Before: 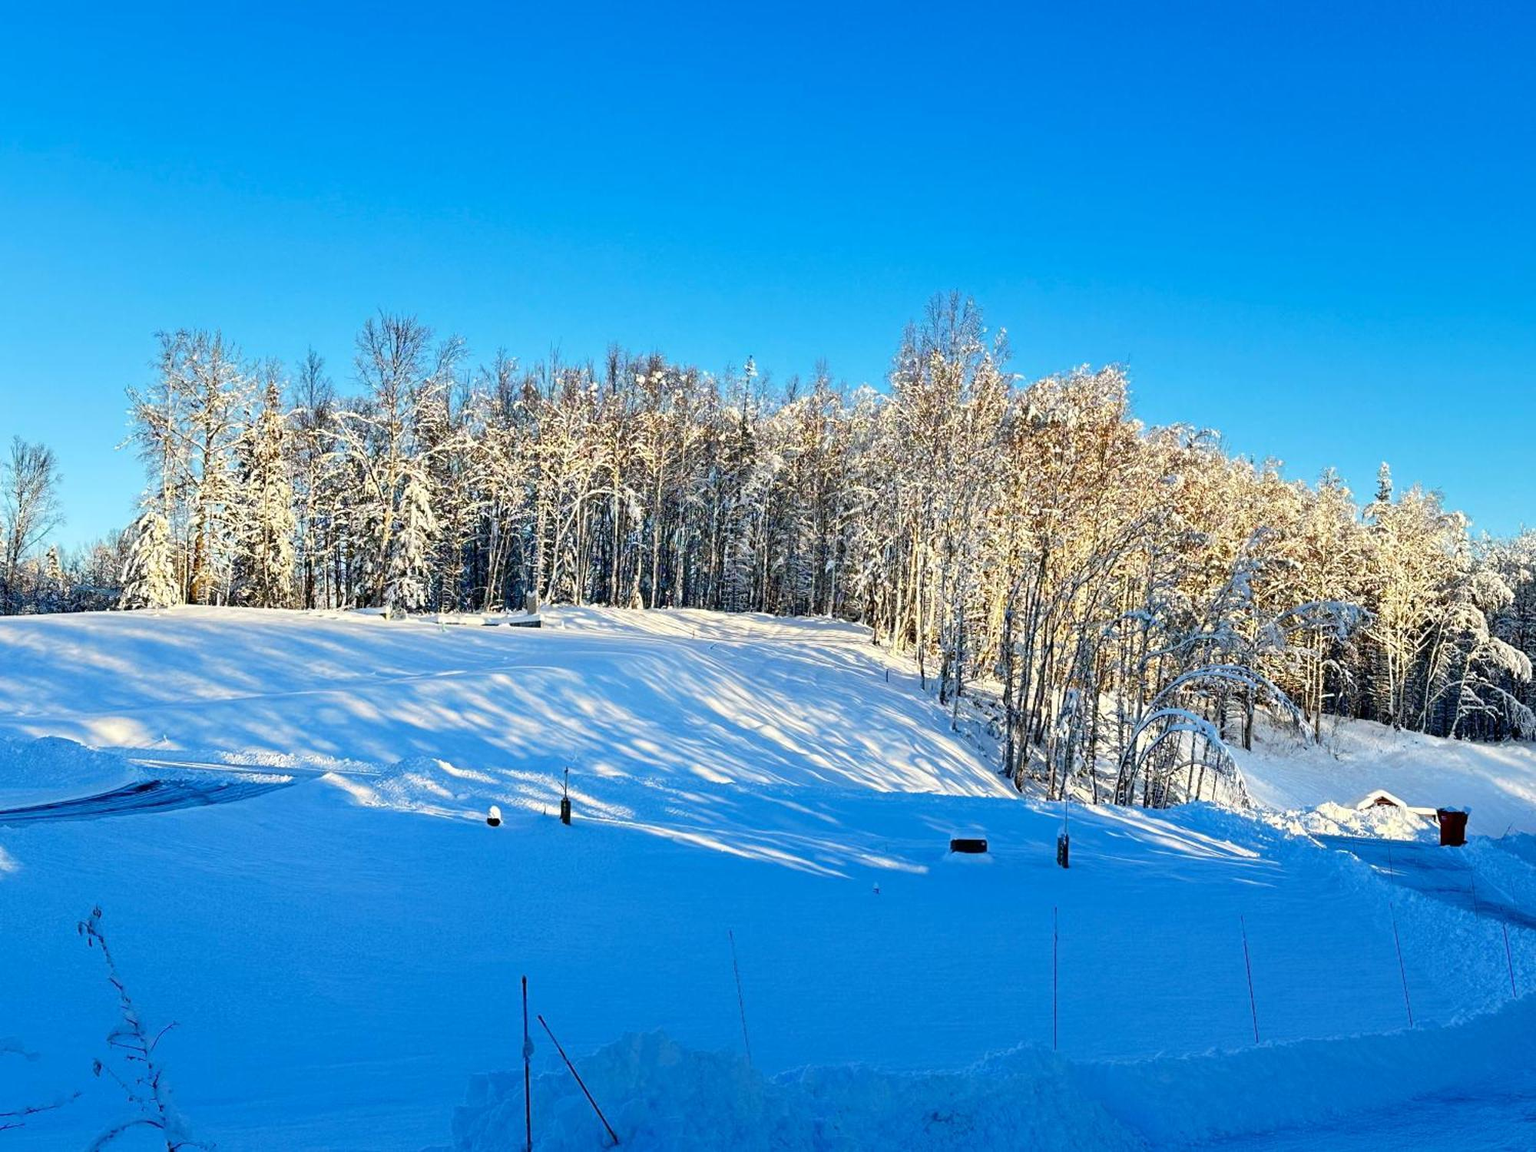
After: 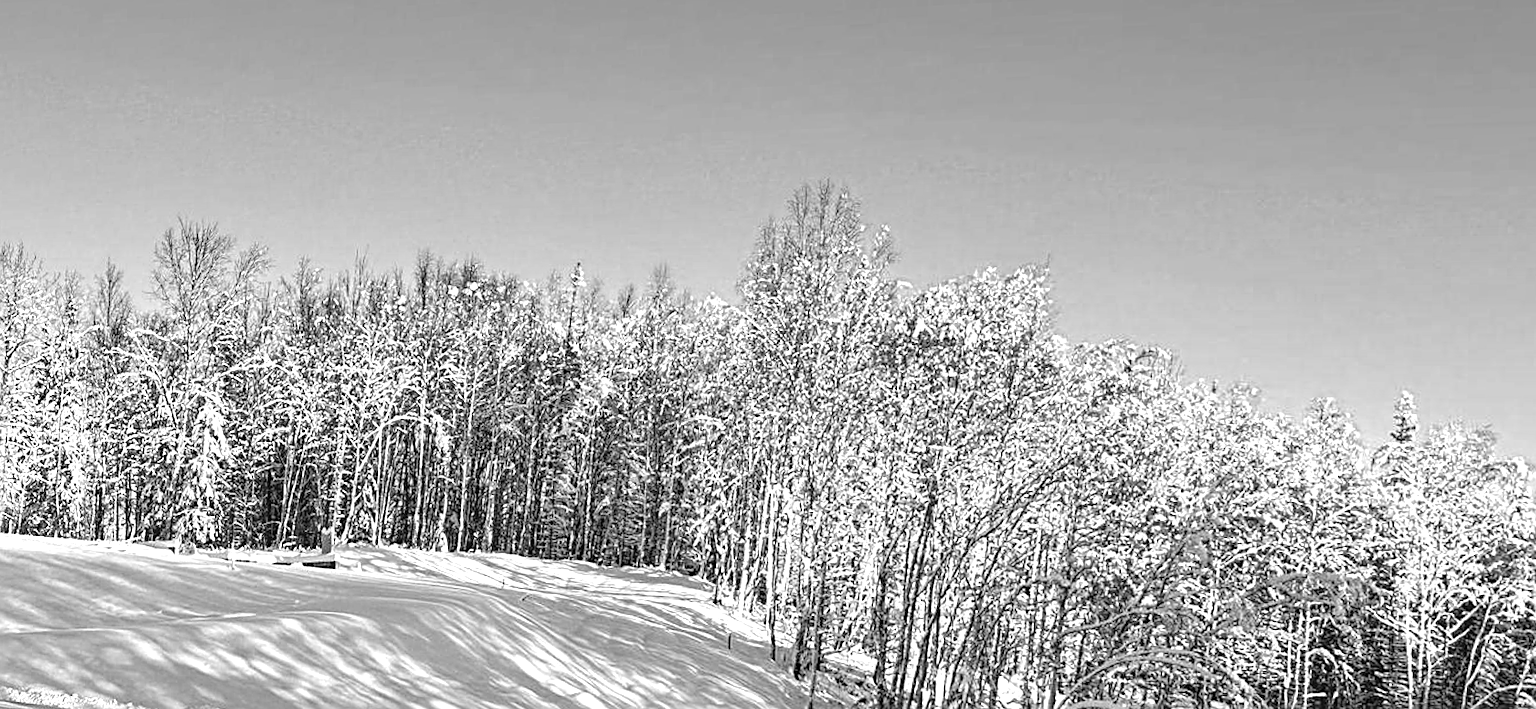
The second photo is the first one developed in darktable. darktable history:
sharpen: on, module defaults
crop and rotate: left 9.345%, top 7.22%, right 4.982%, bottom 32.331%
rotate and perspective: rotation 1.69°, lens shift (vertical) -0.023, lens shift (horizontal) -0.291, crop left 0.025, crop right 0.988, crop top 0.092, crop bottom 0.842
haze removal: strength 0.29, distance 0.25, compatibility mode true, adaptive false
exposure: black level correction 0, exposure 0.5 EV, compensate highlight preservation false
local contrast: detail 110%
color zones: curves: ch1 [(0, -0.014) (0.143, -0.013) (0.286, -0.013) (0.429, -0.016) (0.571, -0.019) (0.714, -0.015) (0.857, 0.002) (1, -0.014)]
